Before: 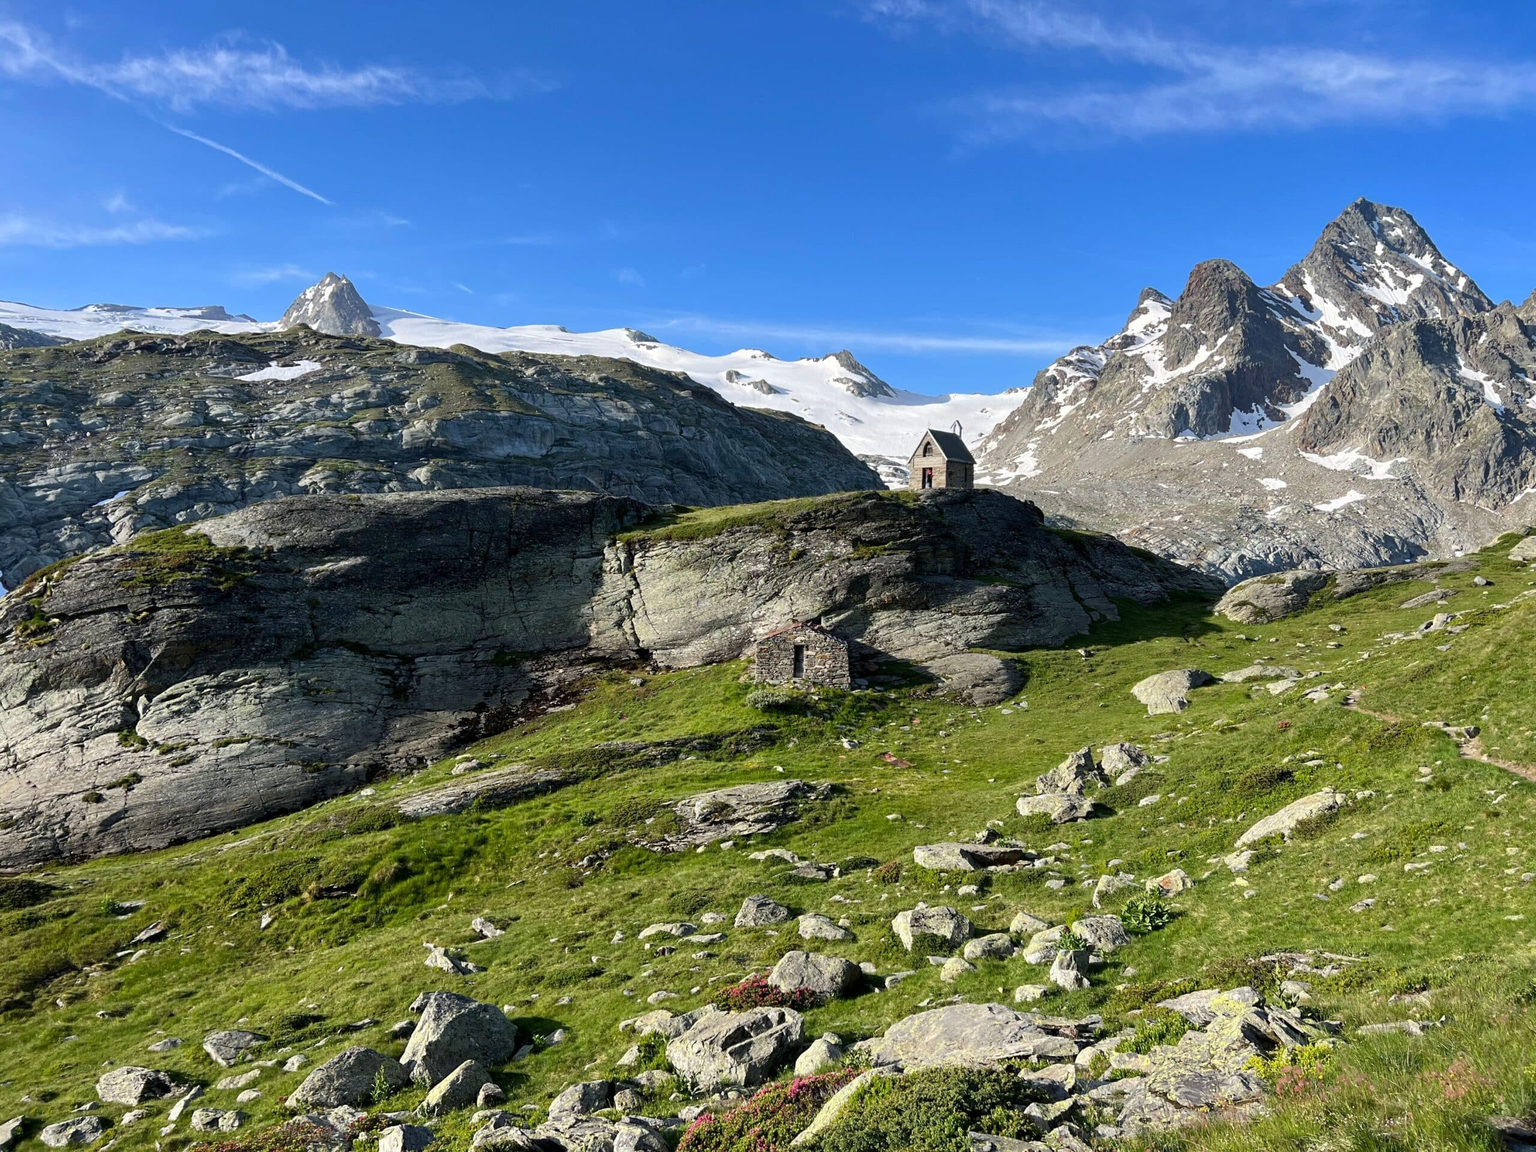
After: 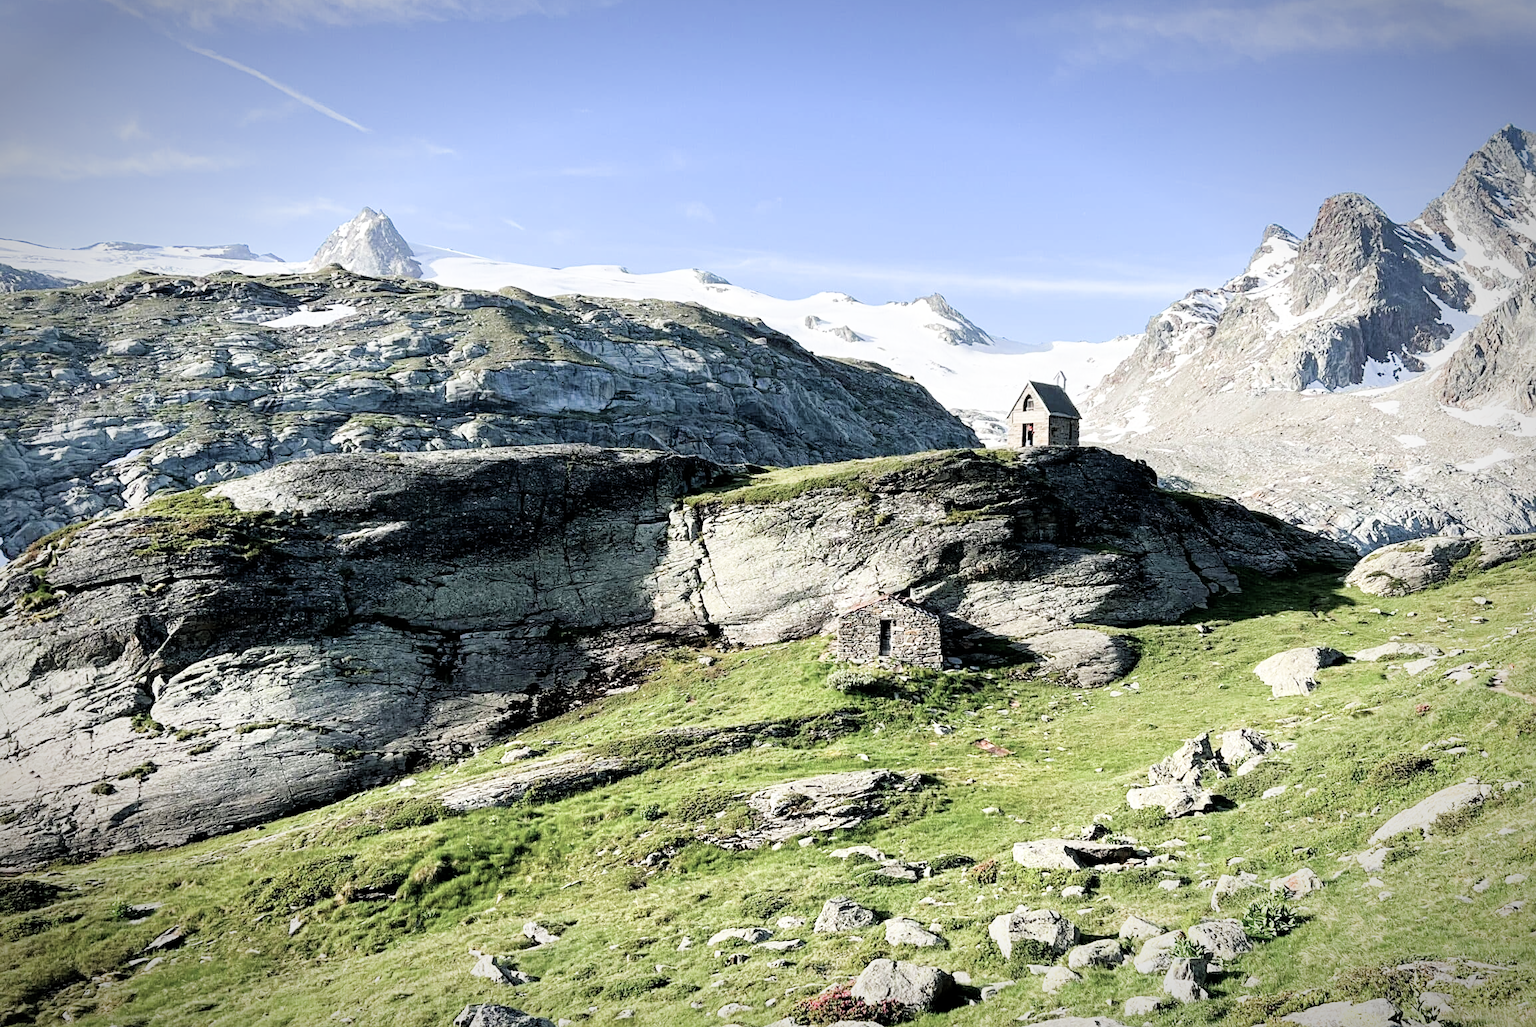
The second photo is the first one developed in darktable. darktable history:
filmic rgb: black relative exposure -5.07 EV, white relative exposure 3.96 EV, hardness 2.89, contrast 1.188, highlights saturation mix -30.65%
crop: top 7.499%, right 9.756%, bottom 12.008%
vignetting: fall-off start 78.78%, brightness -0.571, saturation 0.002, width/height ratio 1.326
color balance rgb: shadows lift › chroma 2.015%, shadows lift › hue 221.57°, perceptual saturation grading › global saturation -27.707%
exposure: black level correction 0, exposure 1.521 EV, compensate highlight preservation false
sharpen: amount 0.202
